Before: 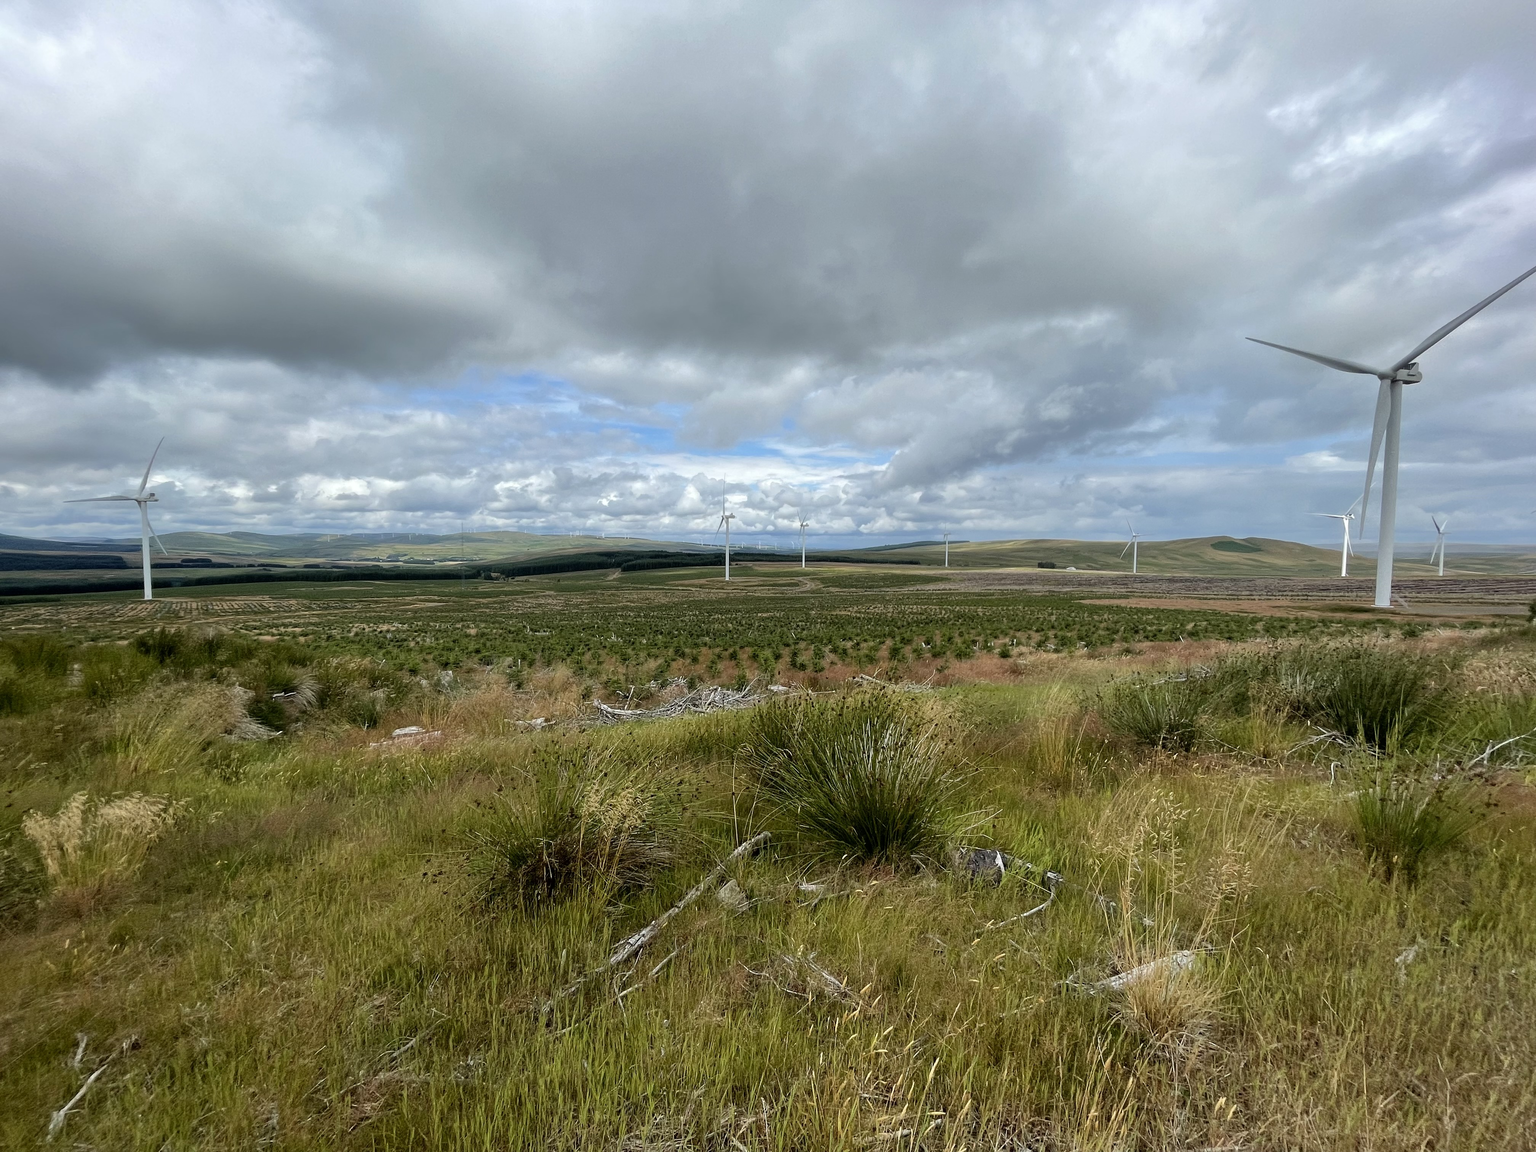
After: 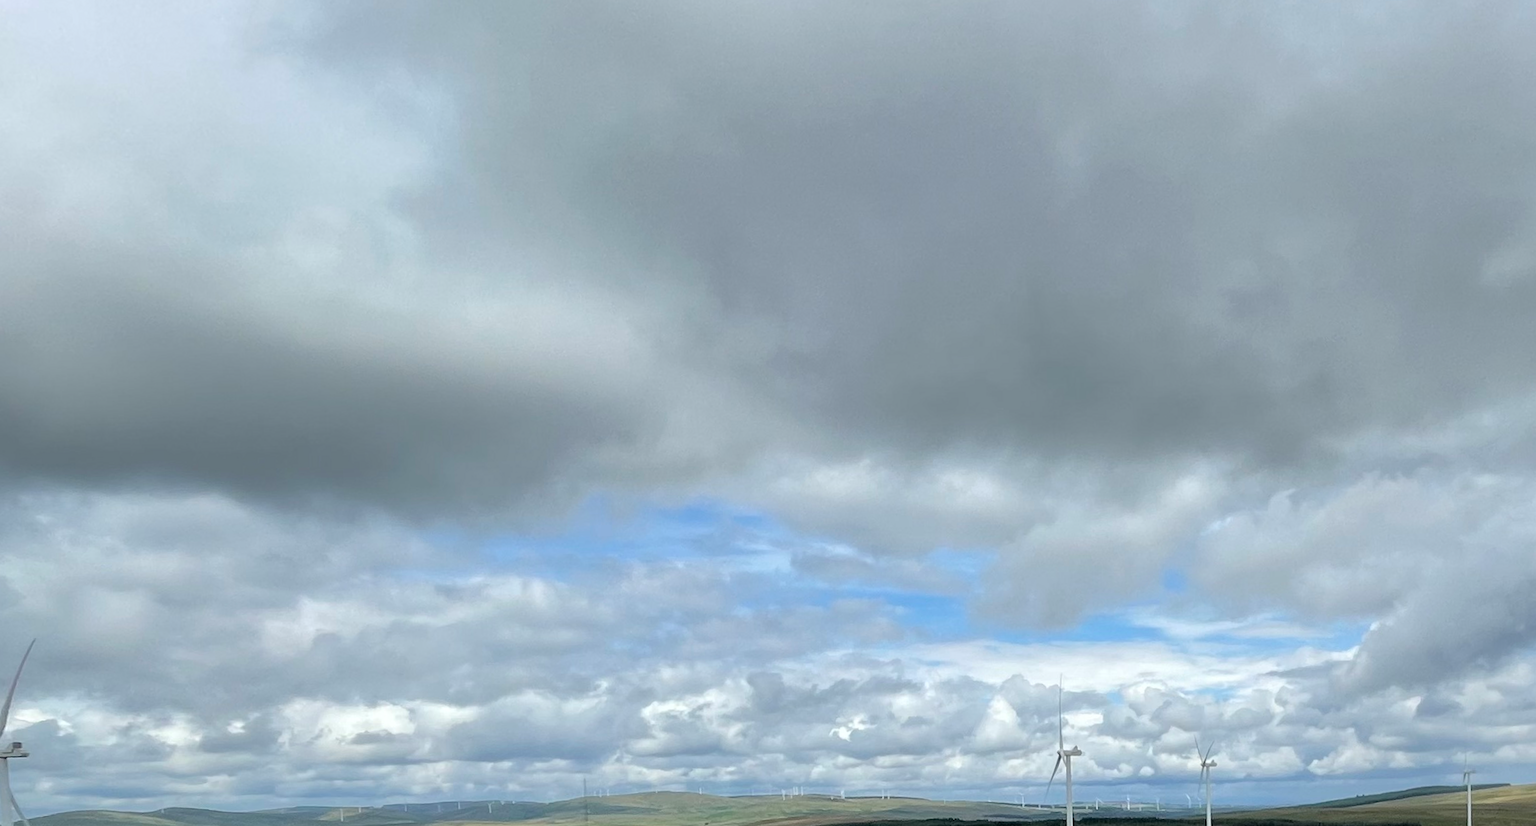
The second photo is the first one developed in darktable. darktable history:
crop: left 10.121%, top 10.631%, right 36.218%, bottom 51.526%
rotate and perspective: rotation -1.77°, lens shift (horizontal) 0.004, automatic cropping off
